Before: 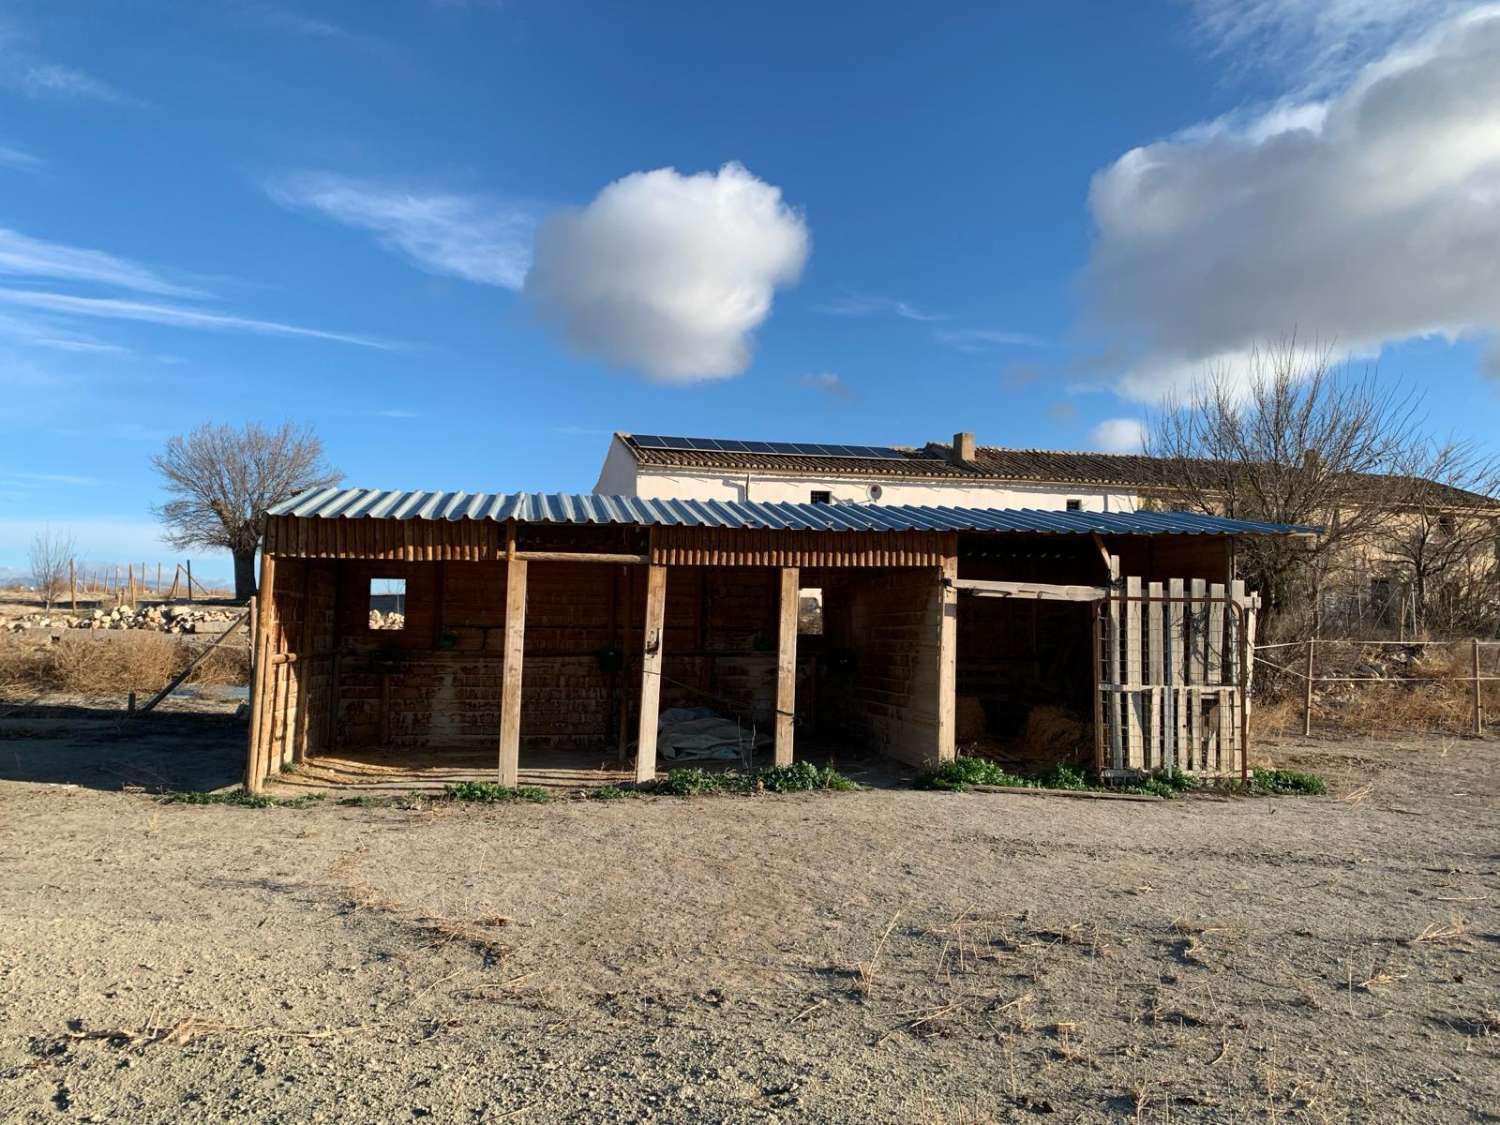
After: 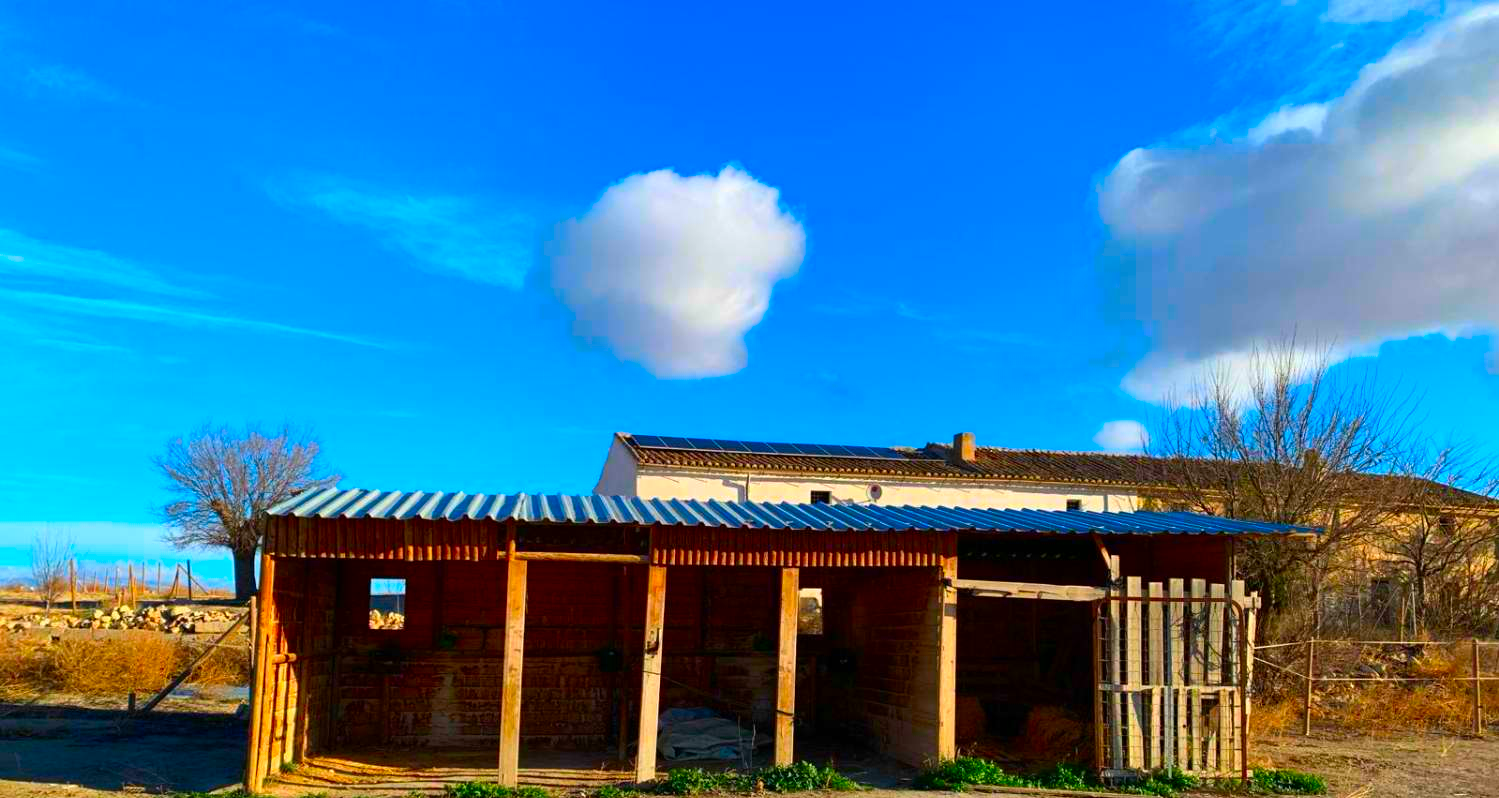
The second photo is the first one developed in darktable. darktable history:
crop: right 0%, bottom 29.039%
color correction: highlights b* 0.005, saturation 2.18
contrast brightness saturation: contrast 0.035, saturation 0.155
